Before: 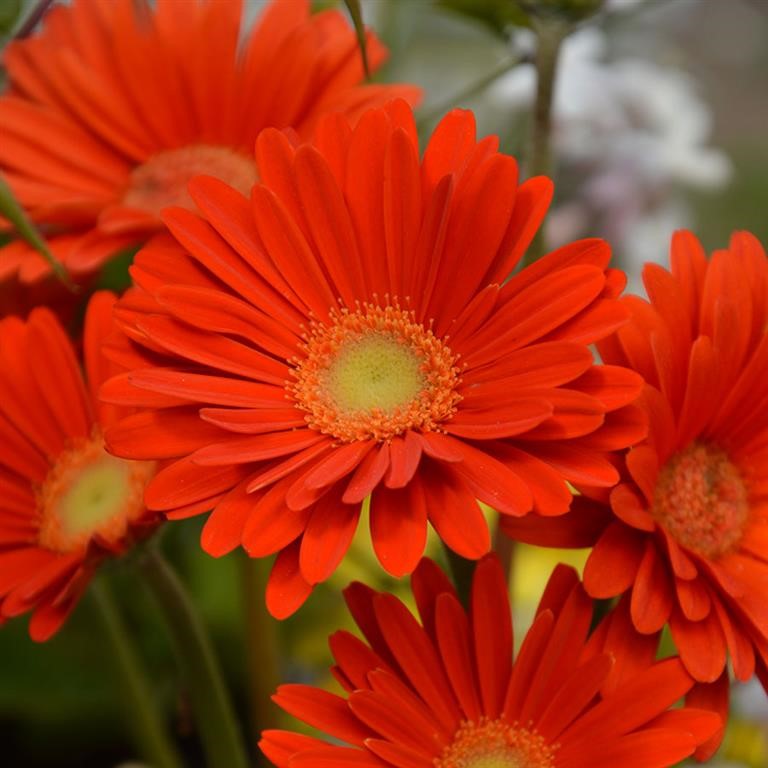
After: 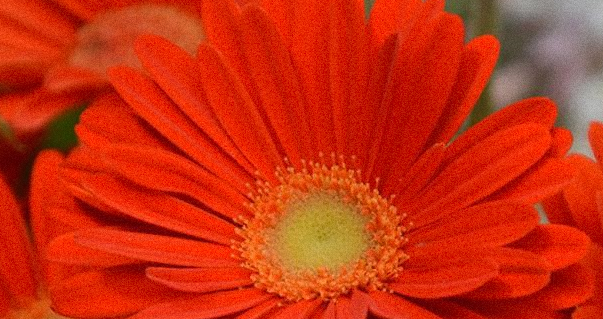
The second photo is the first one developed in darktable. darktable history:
grain: coarseness 0.09 ISO
crop: left 7.036%, top 18.398%, right 14.379%, bottom 40.043%
